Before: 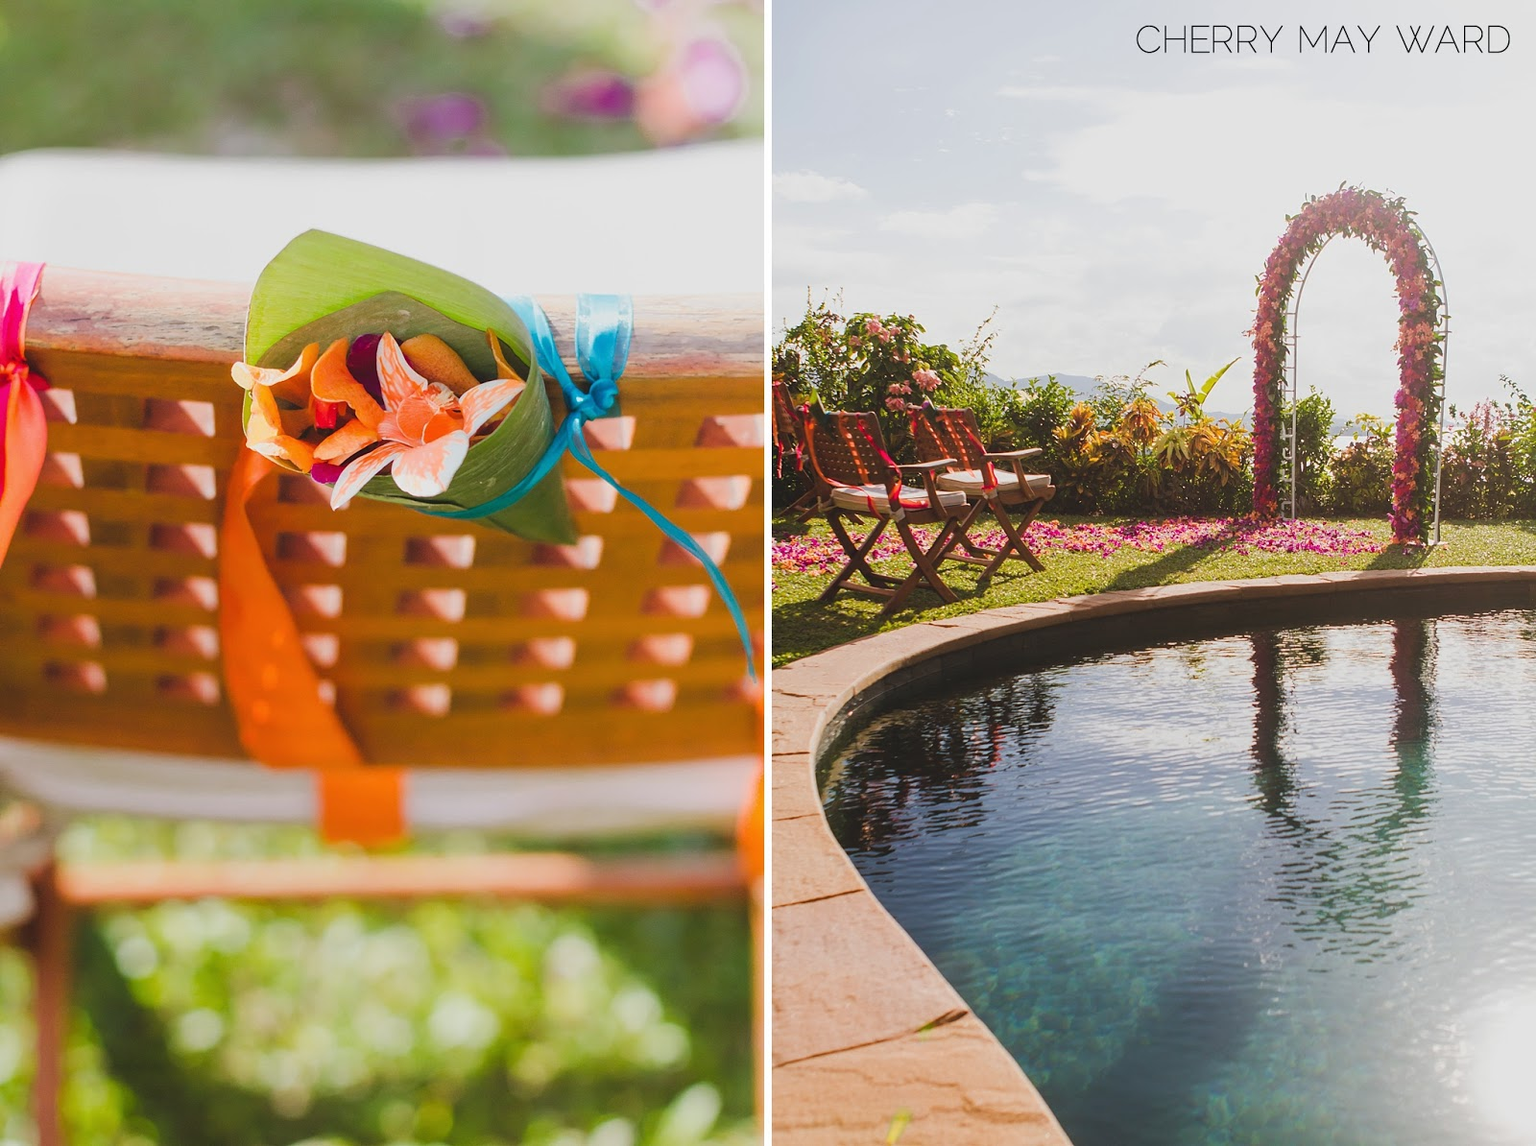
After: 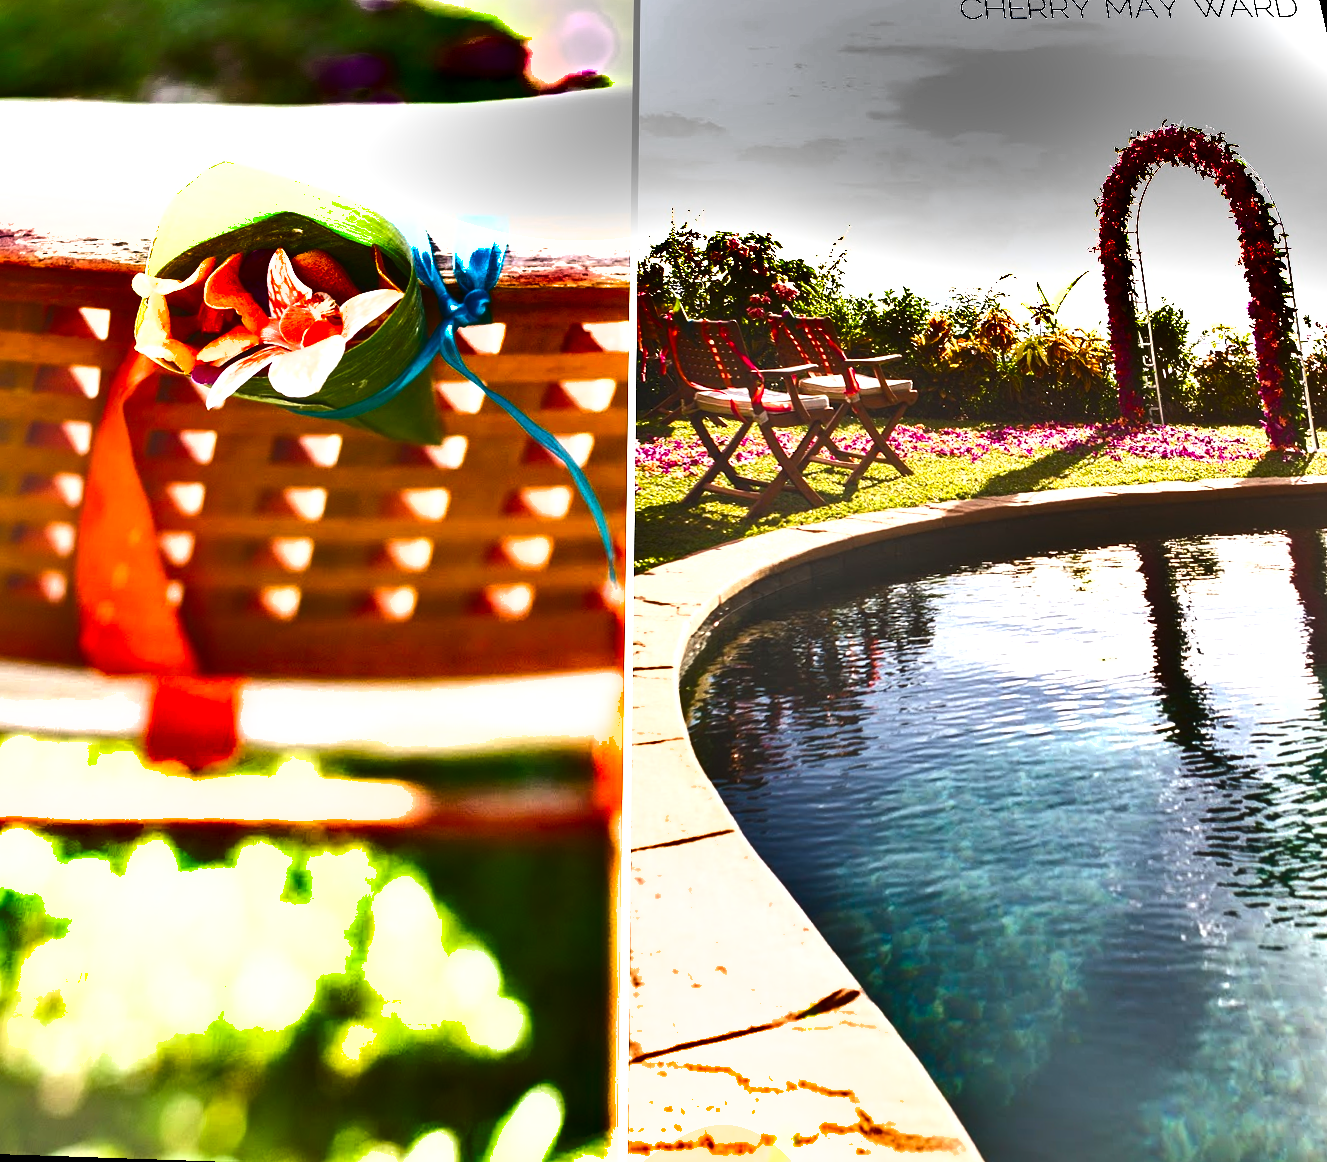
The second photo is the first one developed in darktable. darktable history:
exposure: black level correction 0, exposure 1.3 EV, compensate exposure bias true, compensate highlight preservation false
rotate and perspective: rotation 0.72°, lens shift (vertical) -0.352, lens shift (horizontal) -0.051, crop left 0.152, crop right 0.859, crop top 0.019, crop bottom 0.964
shadows and highlights: shadows 19.13, highlights -83.41, soften with gaussian
